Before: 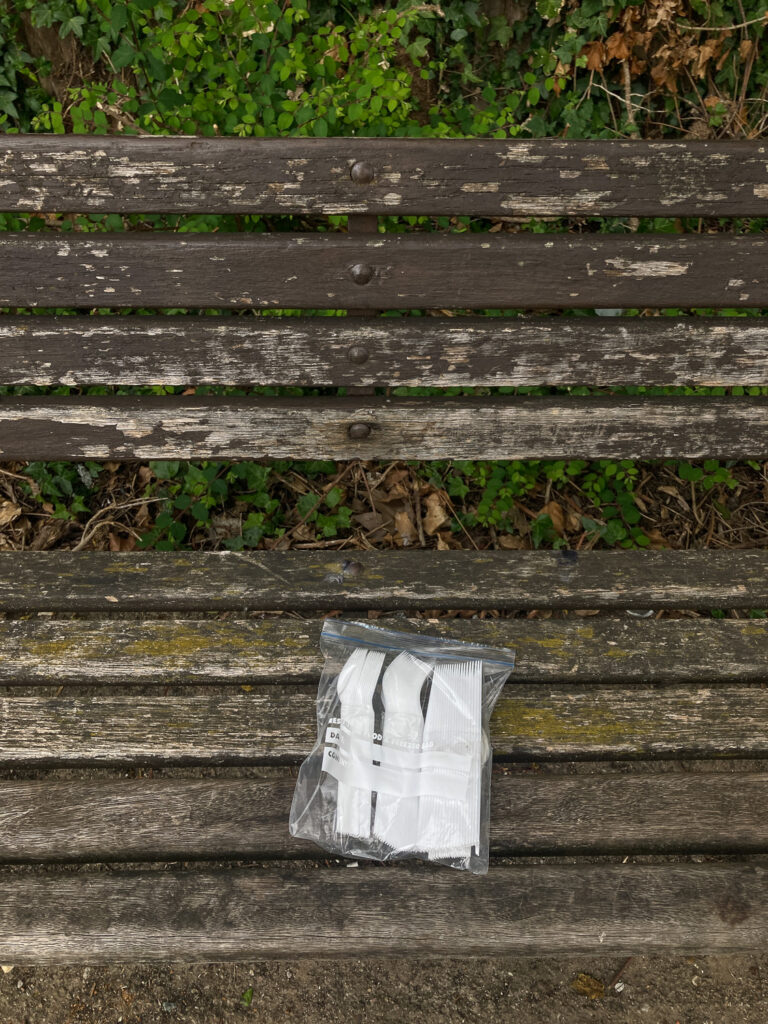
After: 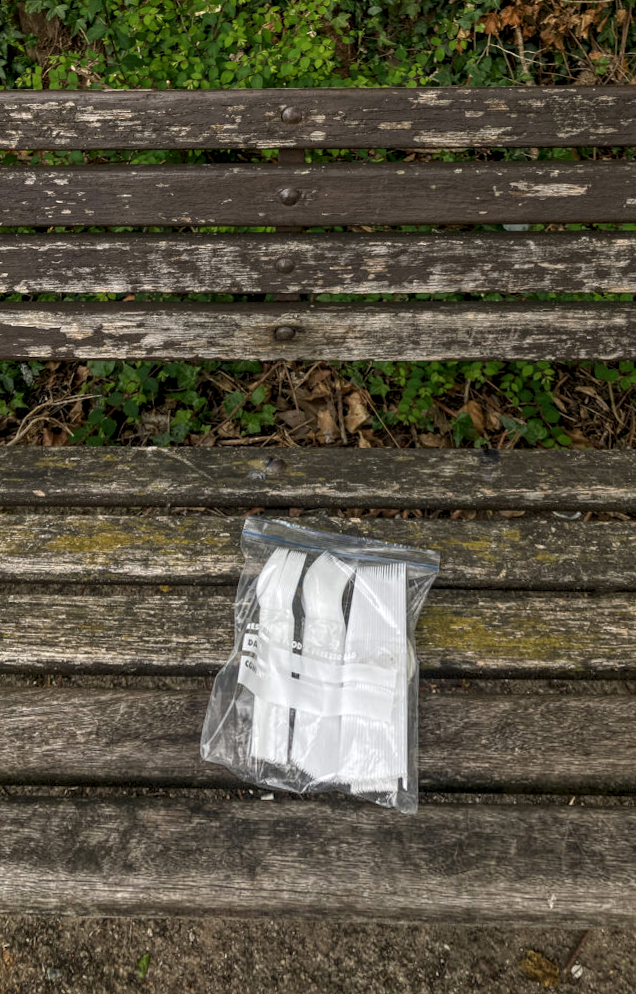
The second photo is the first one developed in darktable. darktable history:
rotate and perspective: rotation 0.72°, lens shift (vertical) -0.352, lens shift (horizontal) -0.051, crop left 0.152, crop right 0.859, crop top 0.019, crop bottom 0.964
local contrast: highlights 99%, shadows 86%, detail 160%, midtone range 0.2
base curve: curves: ch0 [(0, 0) (0.989, 0.992)], preserve colors none
